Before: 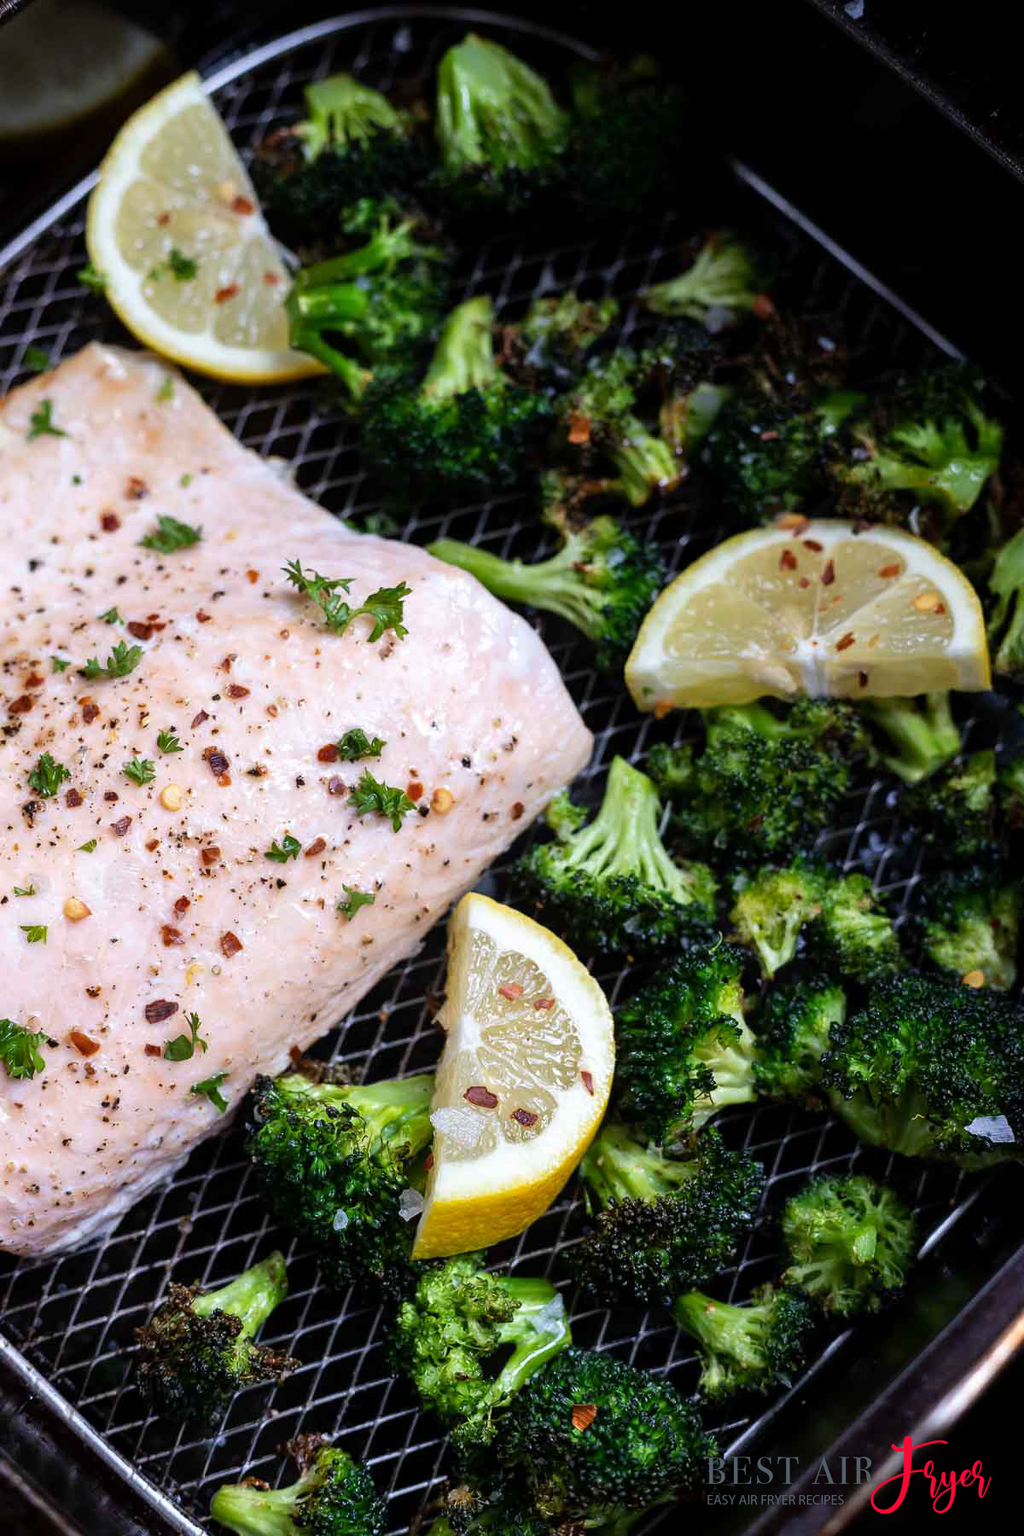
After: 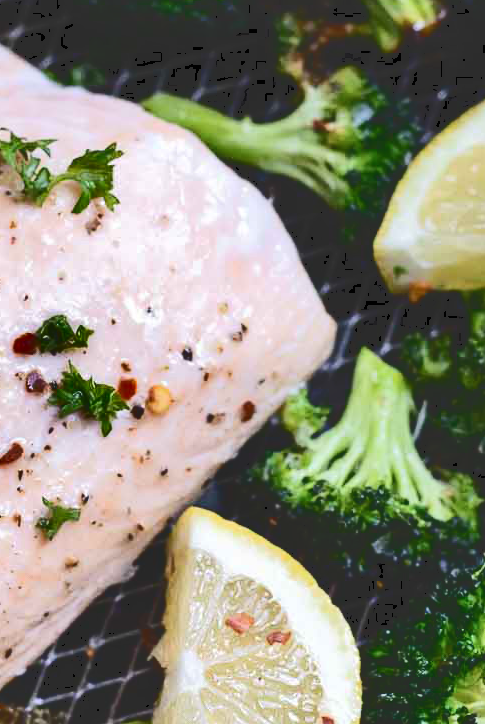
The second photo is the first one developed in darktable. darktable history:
shadows and highlights: radius 117.94, shadows 42.45, highlights -61.69, soften with gaussian
tone curve: curves: ch0 [(0, 0) (0.003, 0.174) (0.011, 0.178) (0.025, 0.182) (0.044, 0.185) (0.069, 0.191) (0.1, 0.194) (0.136, 0.199) (0.177, 0.219) (0.224, 0.246) (0.277, 0.284) (0.335, 0.35) (0.399, 0.43) (0.468, 0.539) (0.543, 0.637) (0.623, 0.711) (0.709, 0.799) (0.801, 0.865) (0.898, 0.914) (1, 1)], color space Lab, independent channels, preserve colors none
crop: left 29.917%, top 29.973%, right 29.631%, bottom 29.794%
